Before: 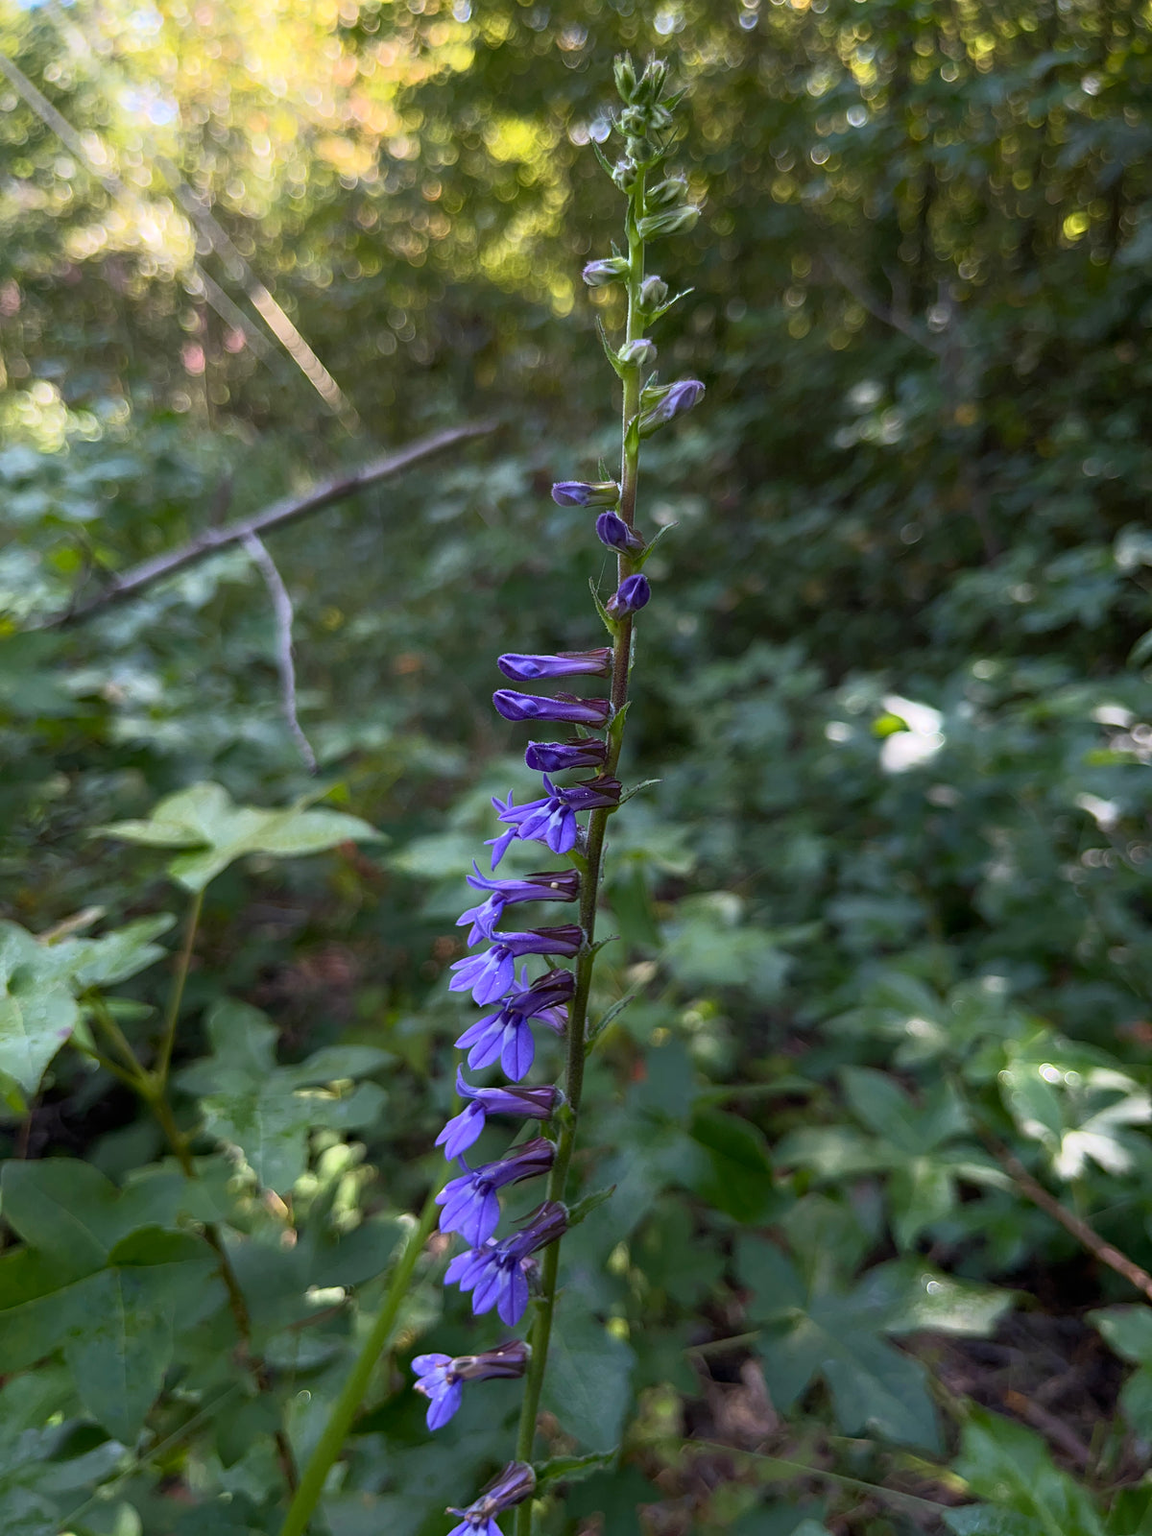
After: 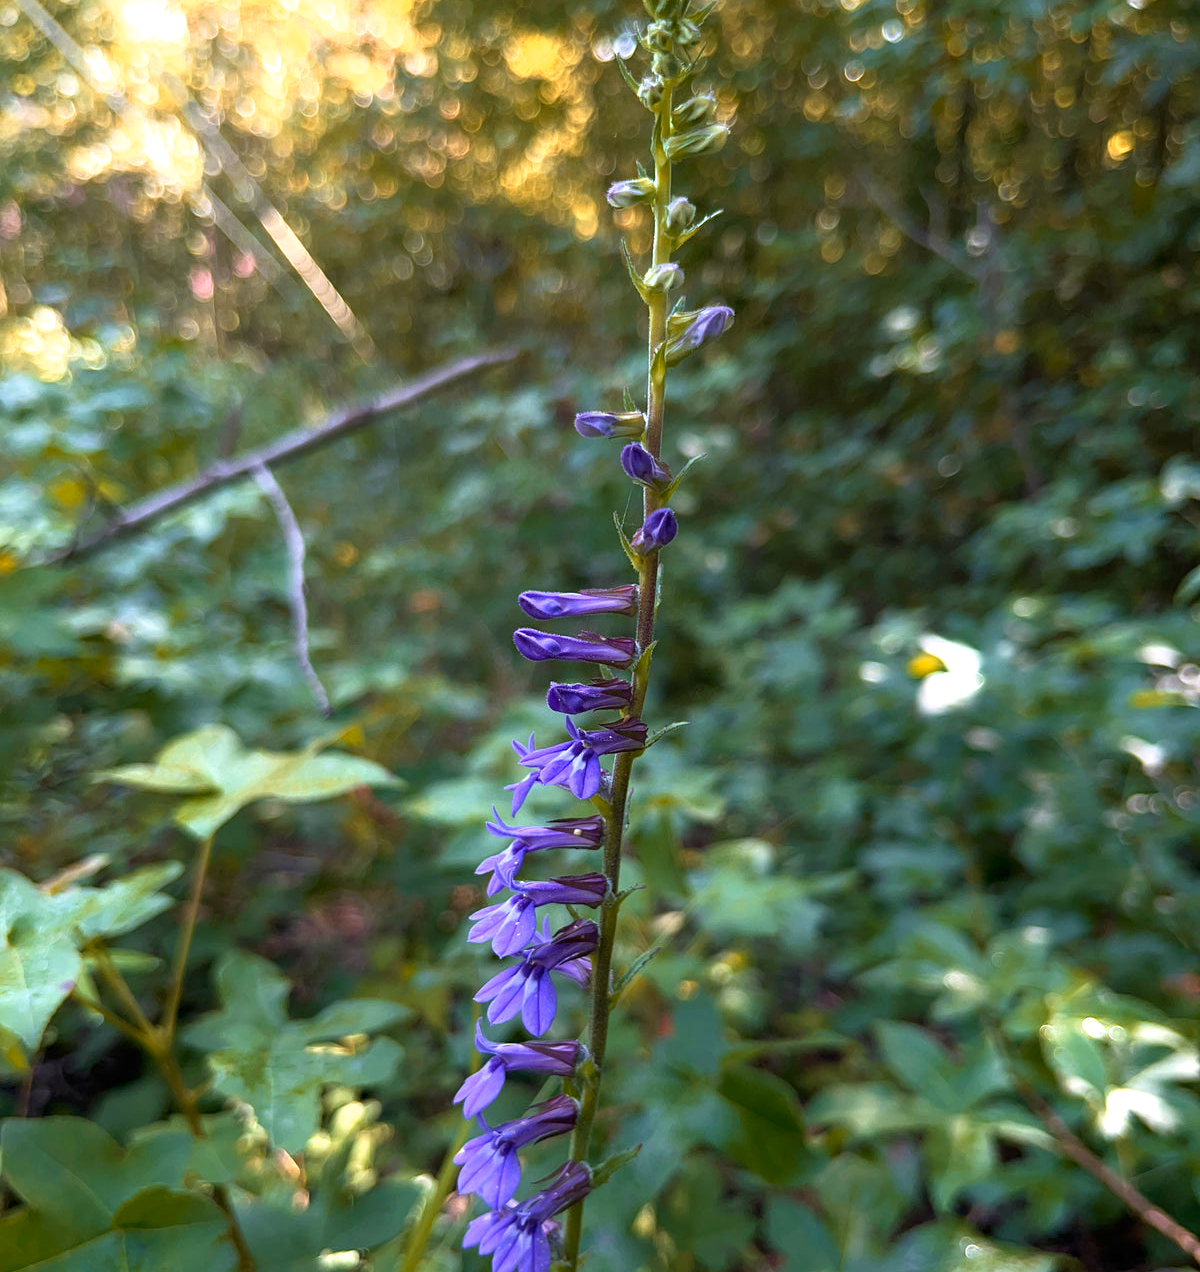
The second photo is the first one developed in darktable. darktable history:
color zones: curves: ch2 [(0, 0.5) (0.143, 0.5) (0.286, 0.416) (0.429, 0.5) (0.571, 0.5) (0.714, 0.5) (0.857, 0.5) (1, 0.5)]
velvia: on, module defaults
crop and rotate: top 5.661%, bottom 14.793%
exposure: exposure 0.573 EV, compensate highlight preservation false
